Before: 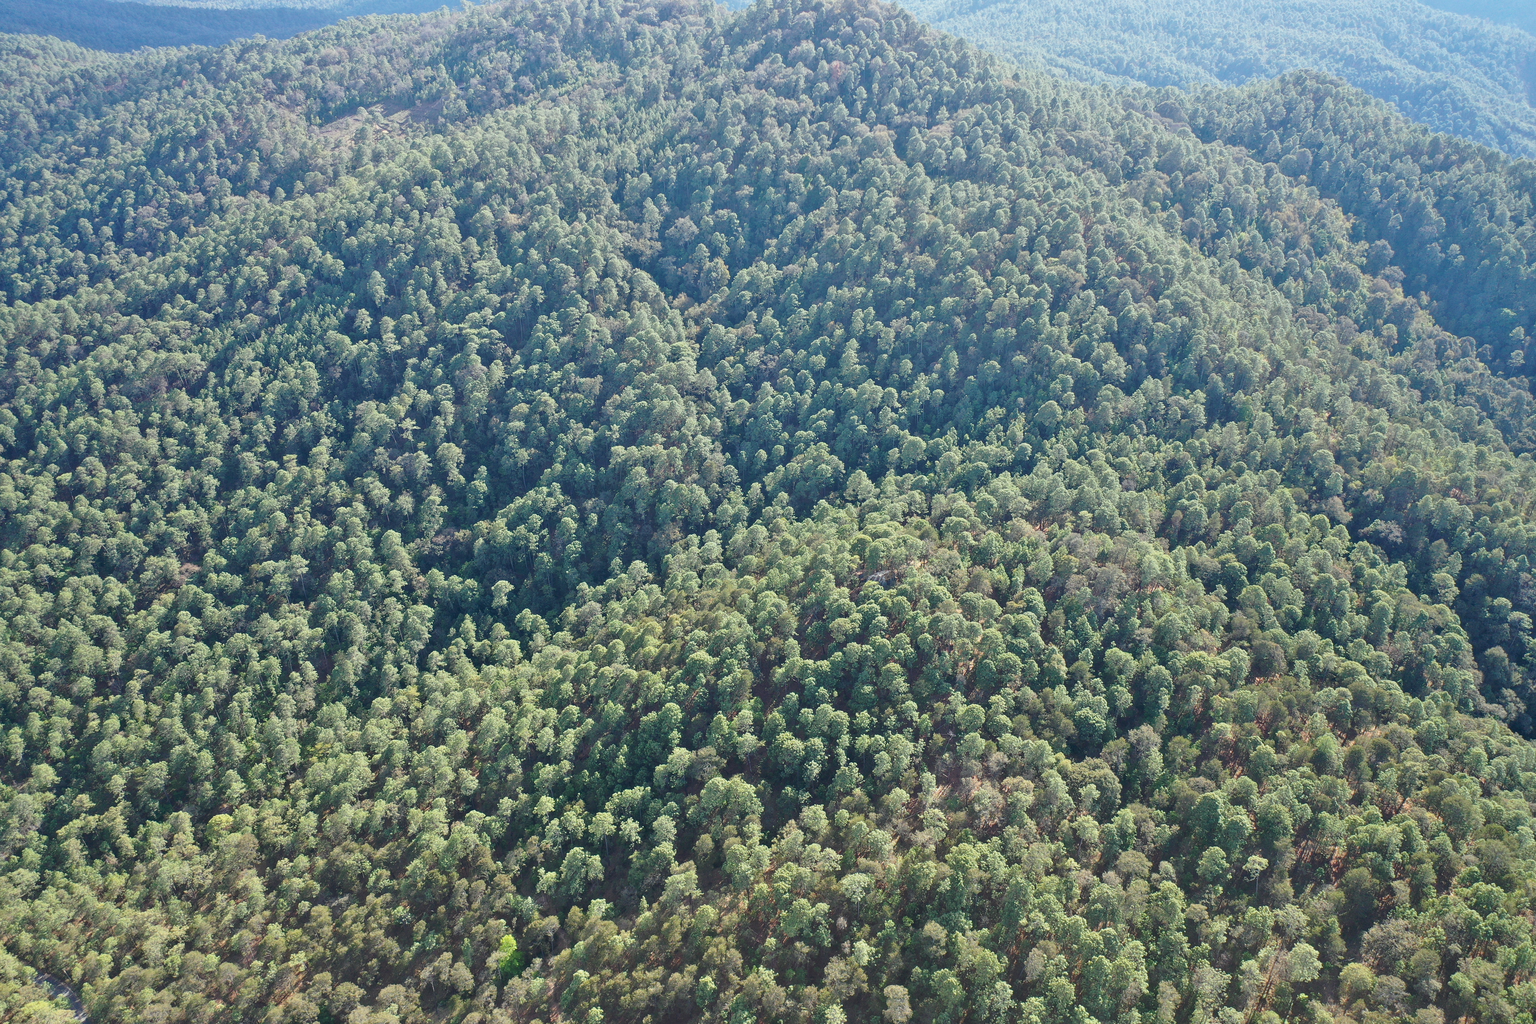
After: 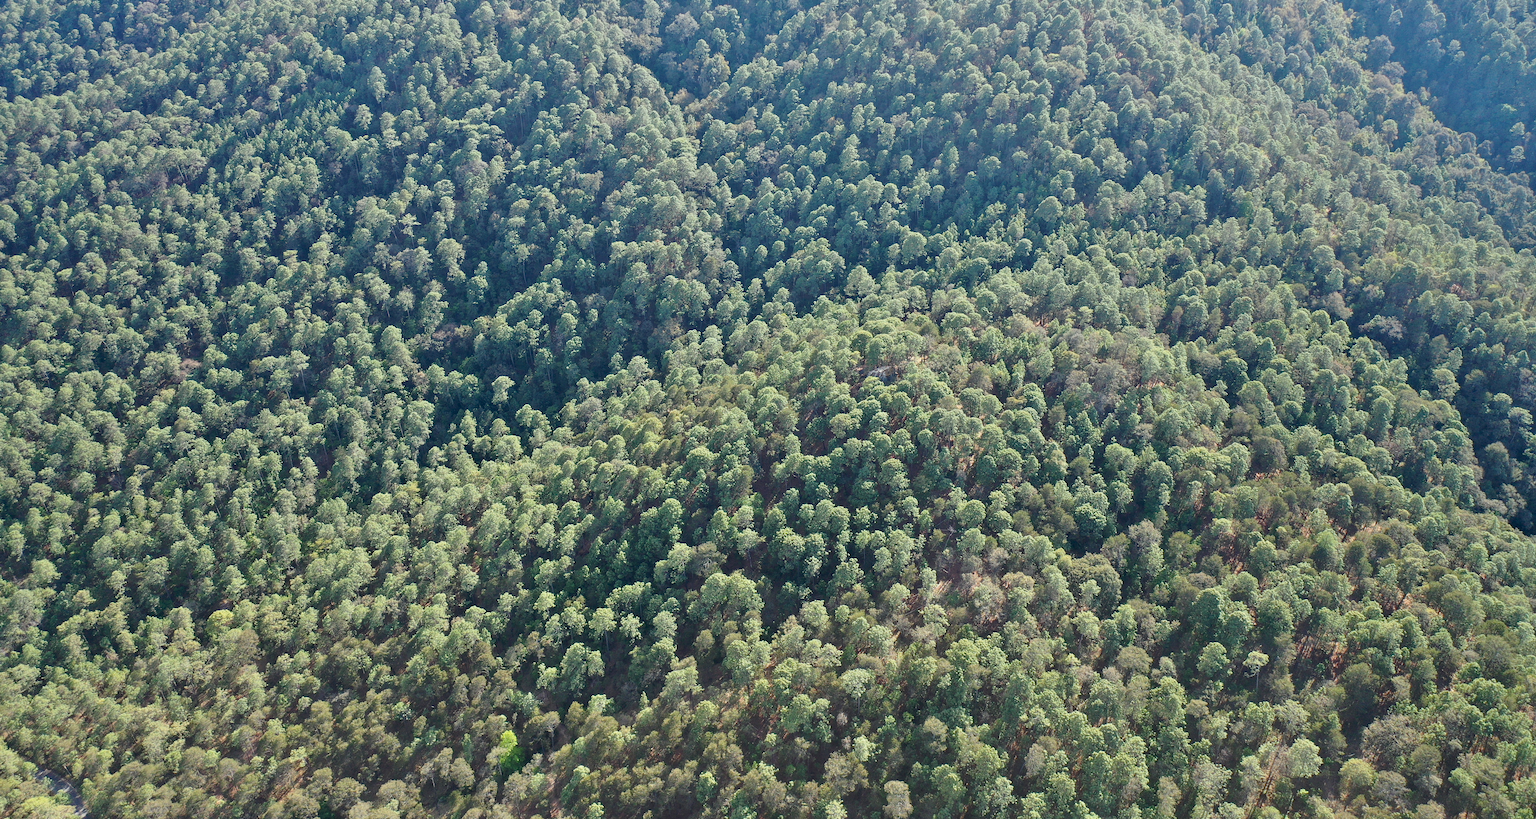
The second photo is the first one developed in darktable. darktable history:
exposure: black level correction 0.005, exposure 0.001 EV, compensate highlight preservation false
crop and rotate: top 19.998%
